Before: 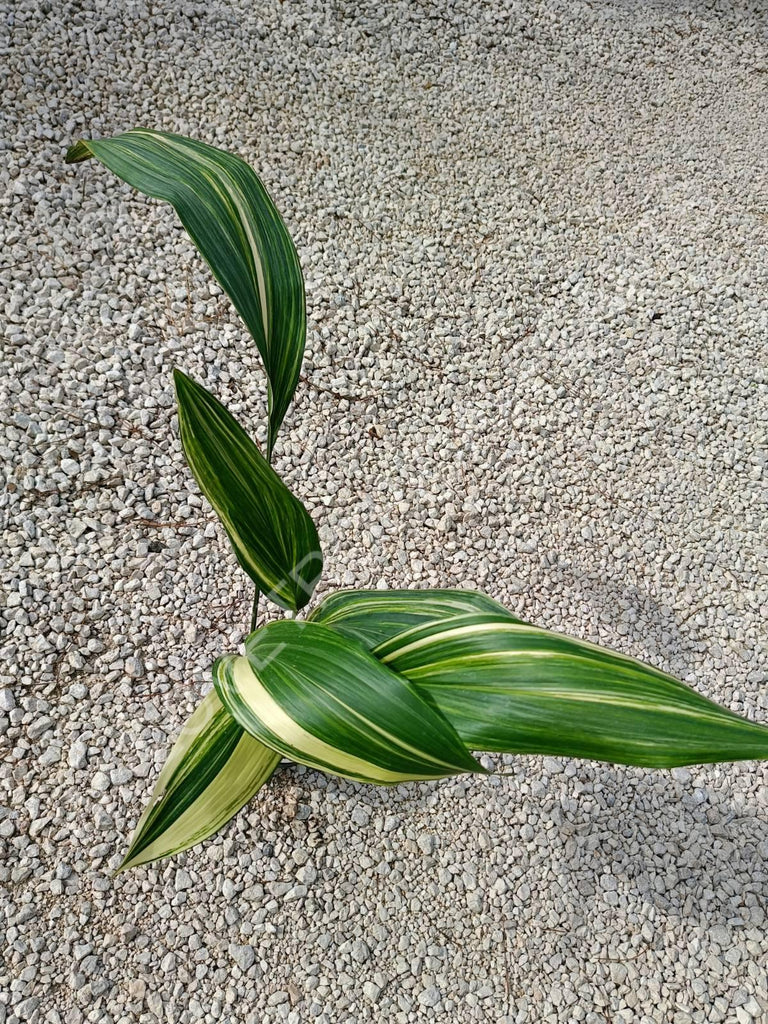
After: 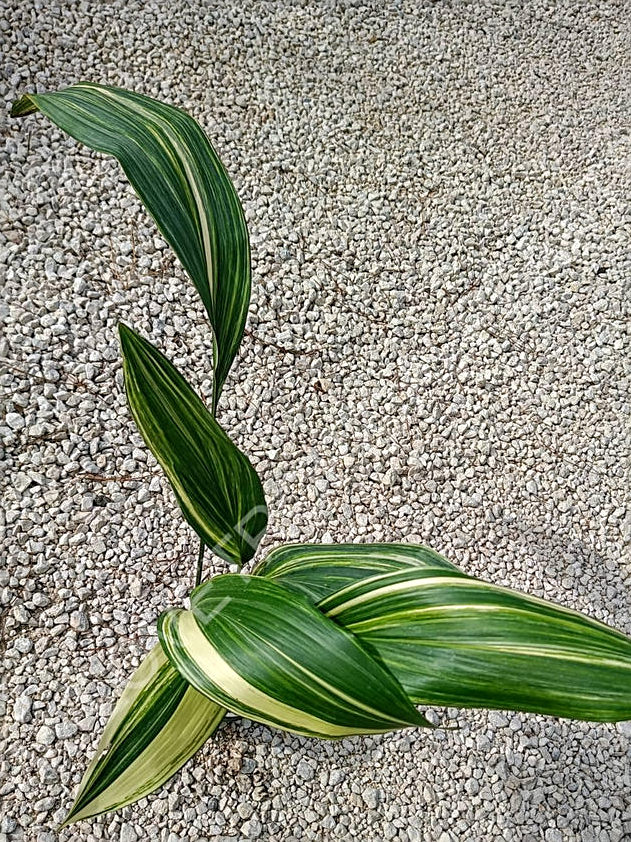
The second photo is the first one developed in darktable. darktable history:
sharpen: on, module defaults
local contrast: on, module defaults
crop and rotate: left 7.196%, top 4.574%, right 10.605%, bottom 13.178%
